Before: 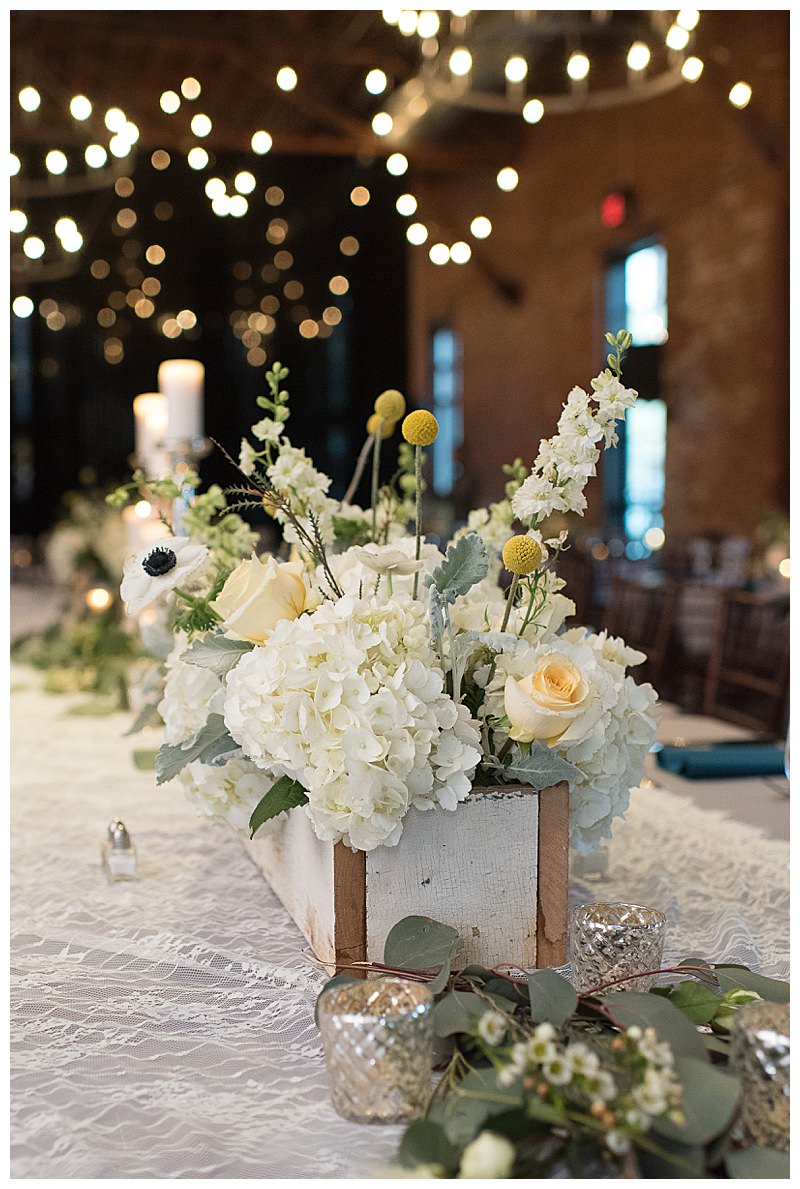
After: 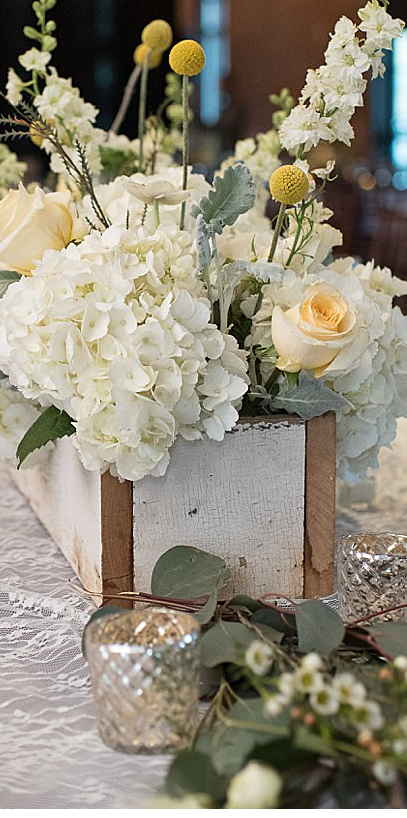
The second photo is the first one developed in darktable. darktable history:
crop and rotate: left 29.237%, top 31.152%, right 19.807%
local contrast: mode bilateral grid, contrast 20, coarseness 50, detail 120%, midtone range 0.2
